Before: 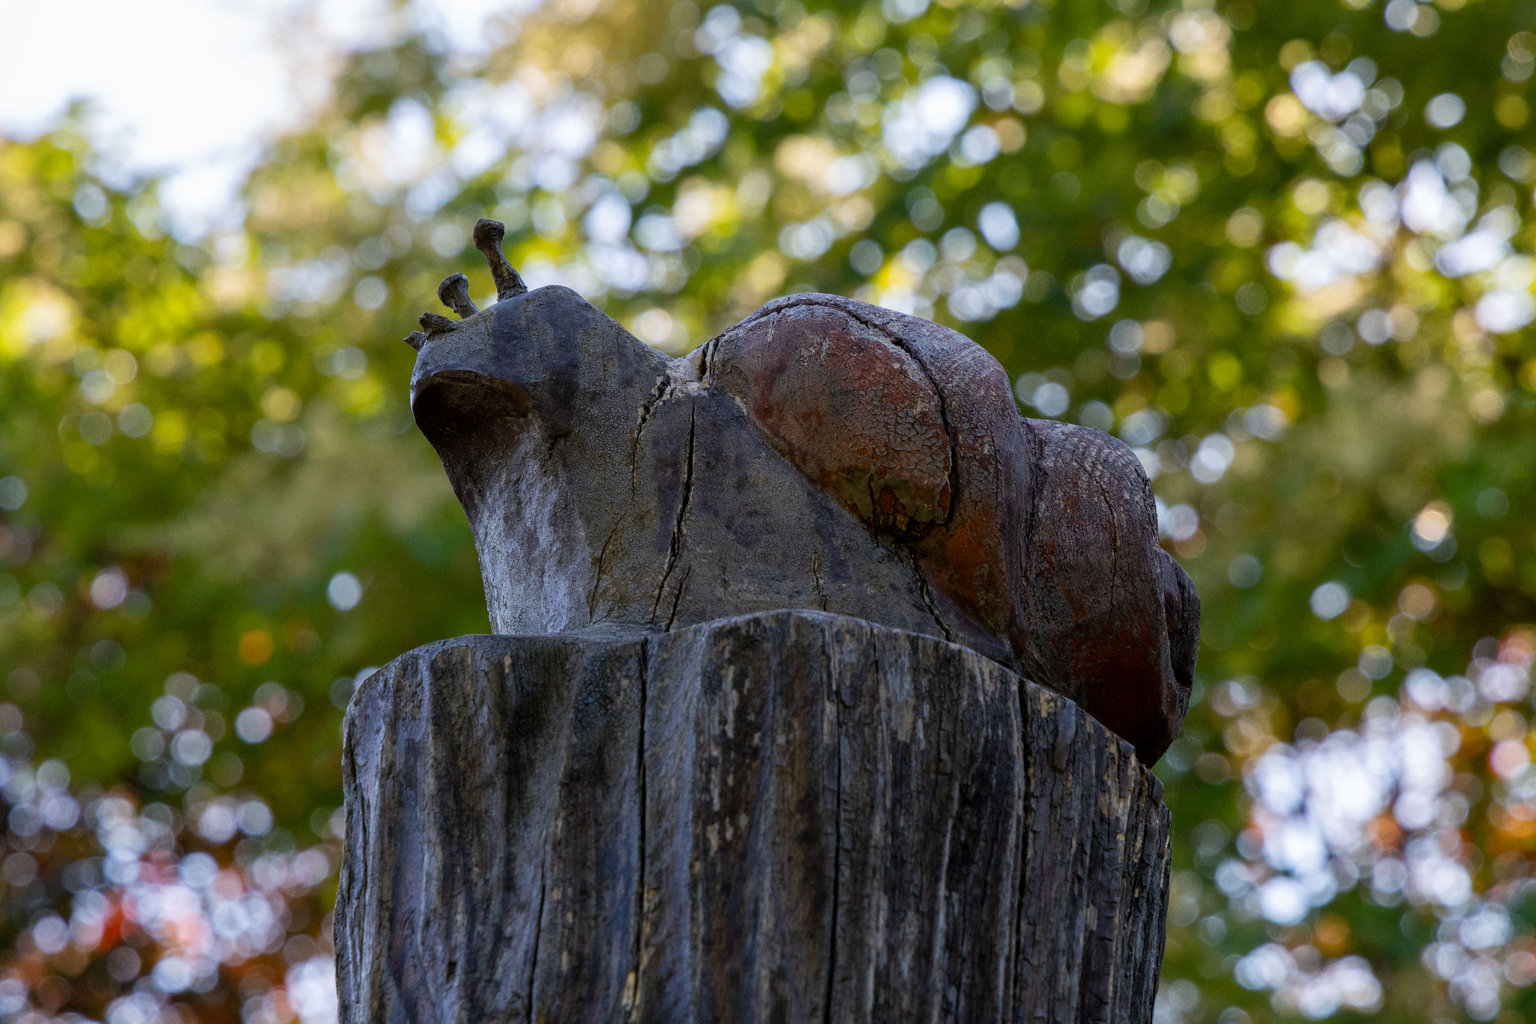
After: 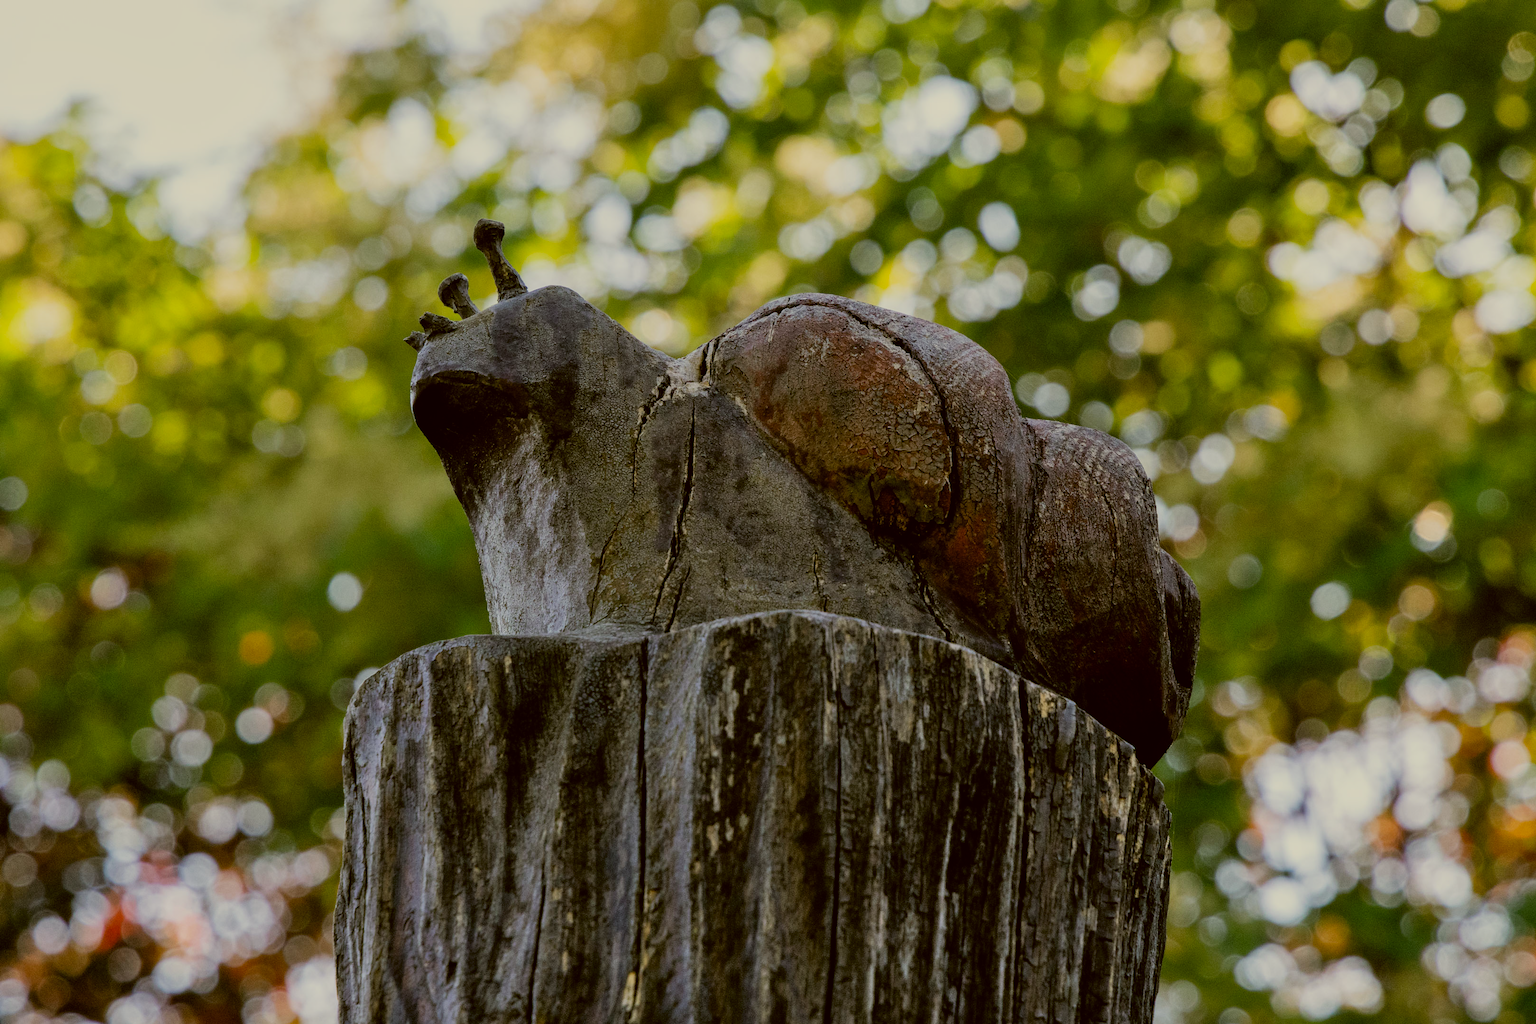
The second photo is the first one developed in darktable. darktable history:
color correction: highlights a* -1.54, highlights b* 10.27, shadows a* 0.916, shadows b* 18.93
shadows and highlights: shadows 37.41, highlights -27.98, soften with gaussian
filmic rgb: black relative exposure -7.65 EV, white relative exposure 4.56 EV, threshold 2.99 EV, hardness 3.61, enable highlight reconstruction true
